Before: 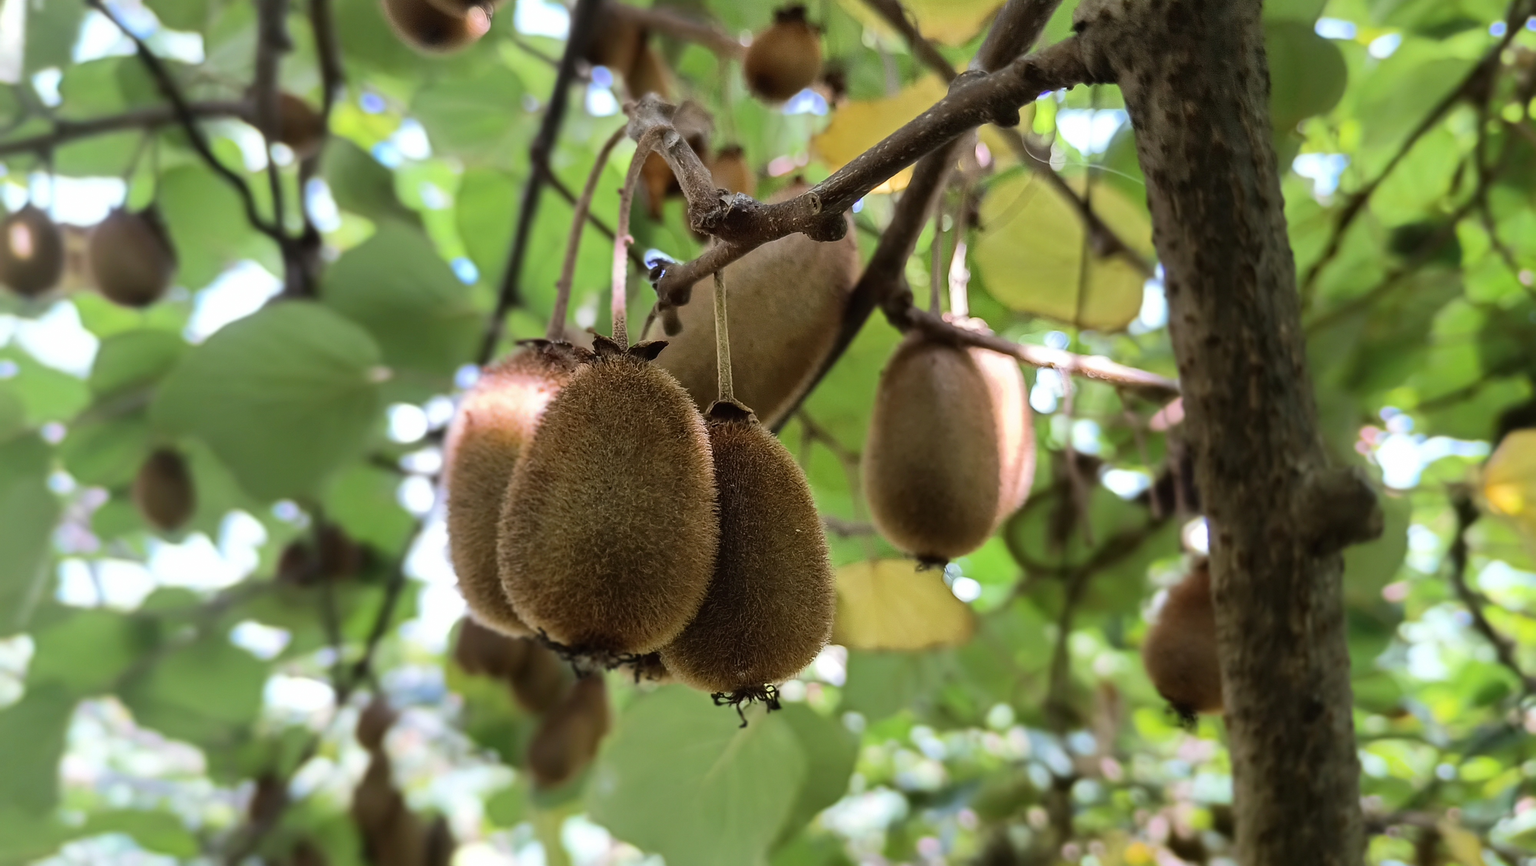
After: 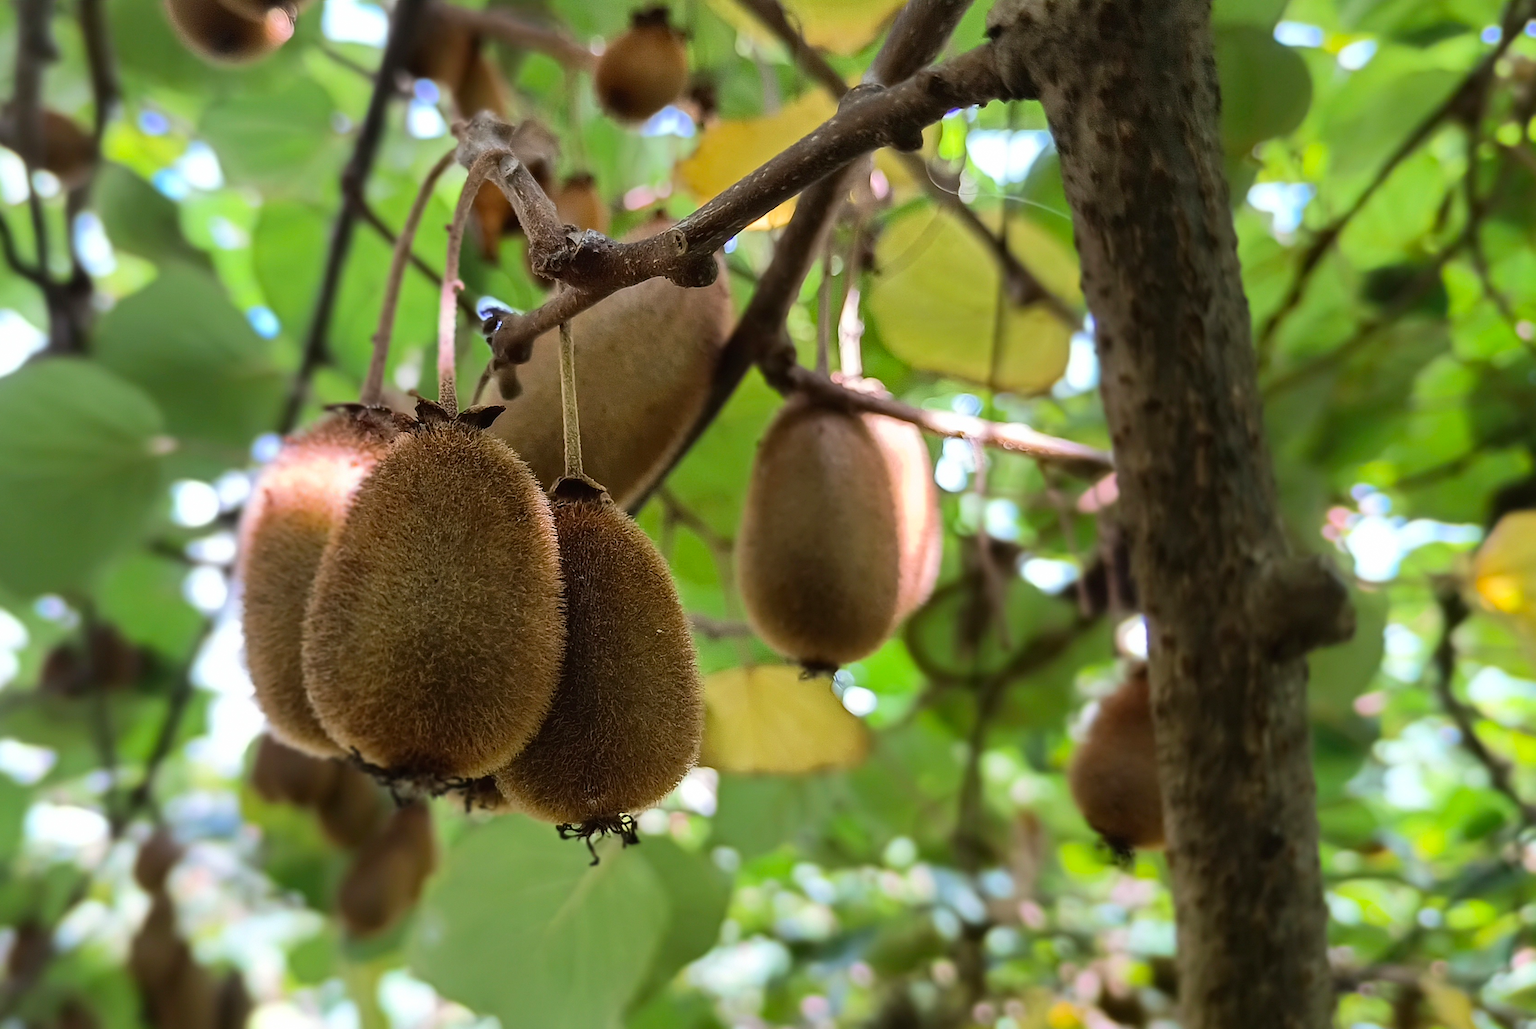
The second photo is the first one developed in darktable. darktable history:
sharpen: amount 0.217
crop: left 15.875%
